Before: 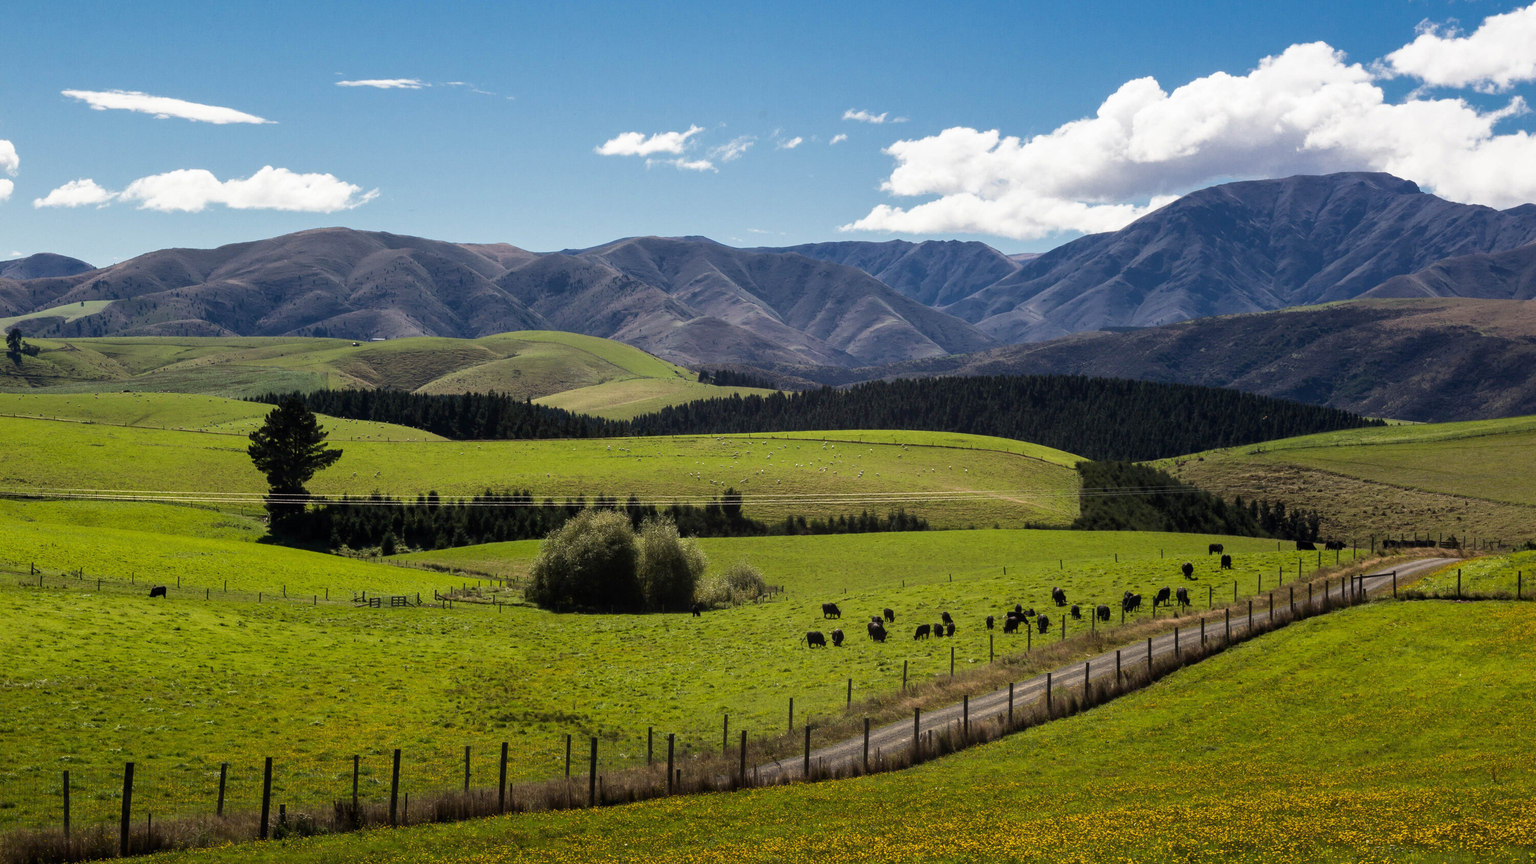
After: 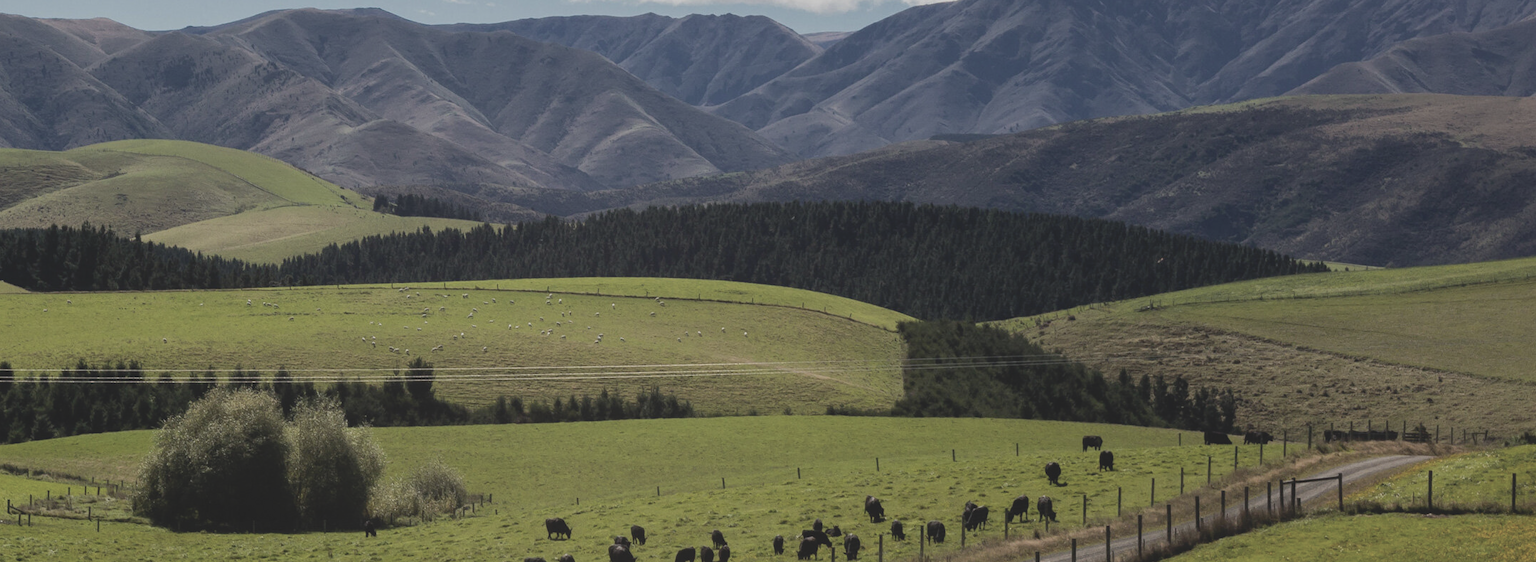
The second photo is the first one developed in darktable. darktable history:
crop and rotate: left 27.992%, top 26.696%, bottom 26.422%
contrast brightness saturation: contrast -0.263, saturation -0.429
exposure: exposure -0.152 EV, compensate exposure bias true, compensate highlight preservation false
